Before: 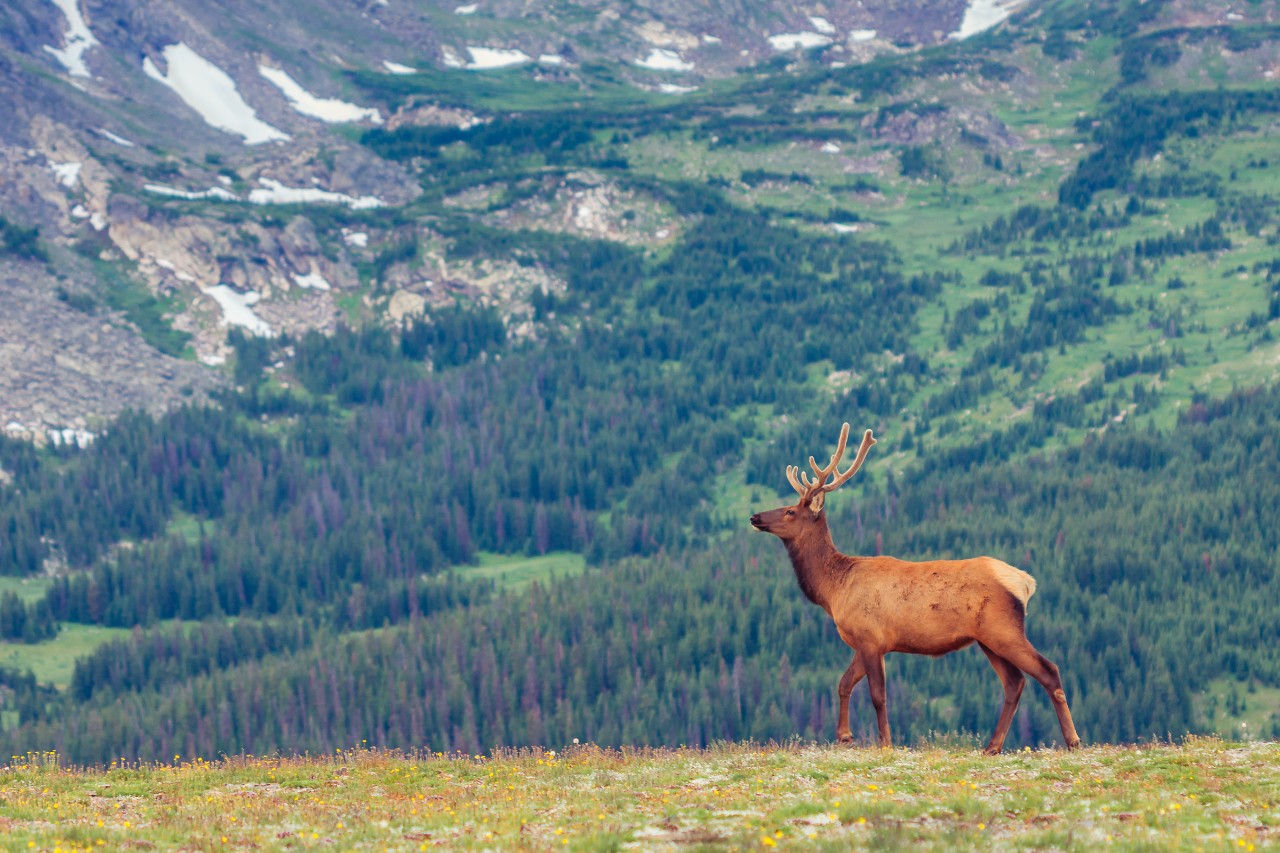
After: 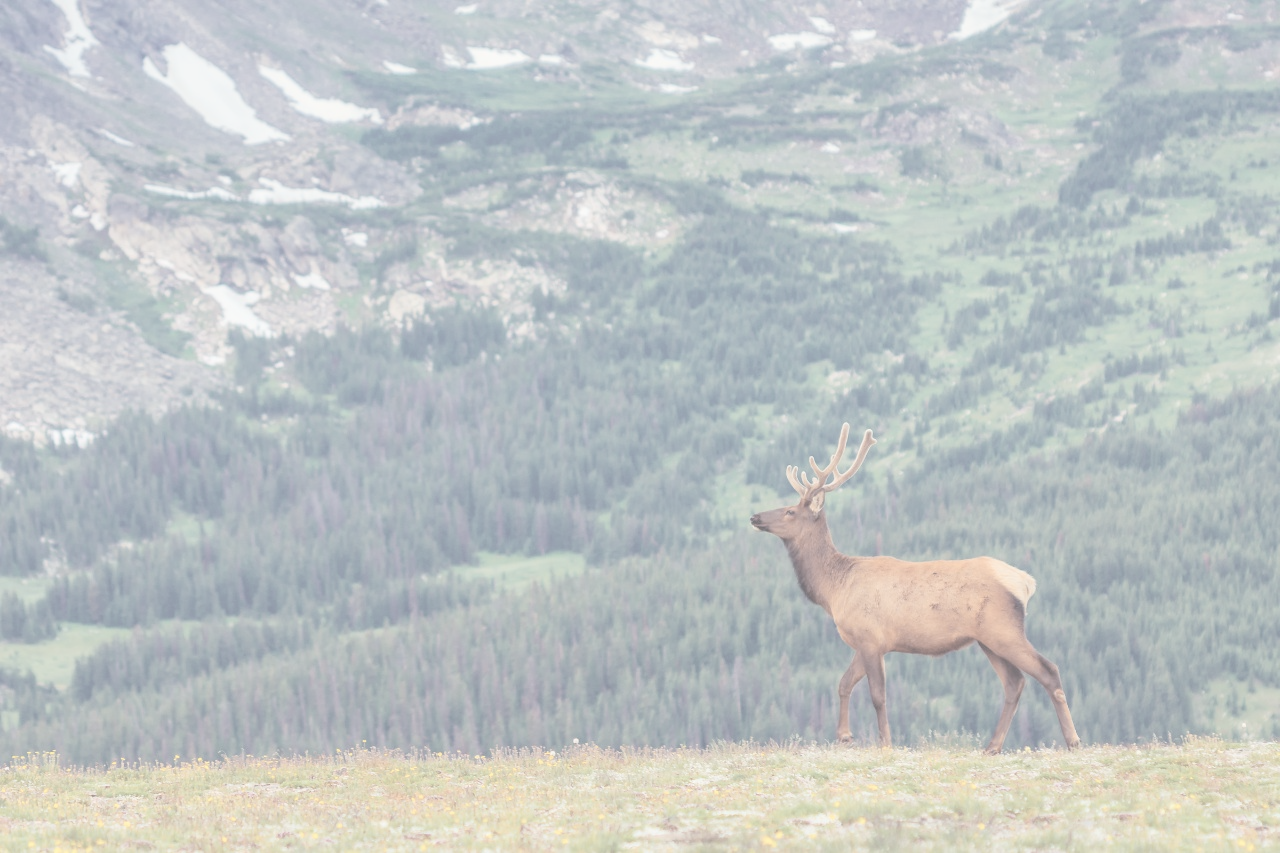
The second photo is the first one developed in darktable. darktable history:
contrast brightness saturation: contrast -0.307, brightness 0.769, saturation -0.772
color balance rgb: highlights gain › luminance 14.884%, global offset › luminance -0.272%, global offset › hue 260.46°, perceptual saturation grading › global saturation 18.033%, perceptual brilliance grading › highlights 11.446%, global vibrance 20%
